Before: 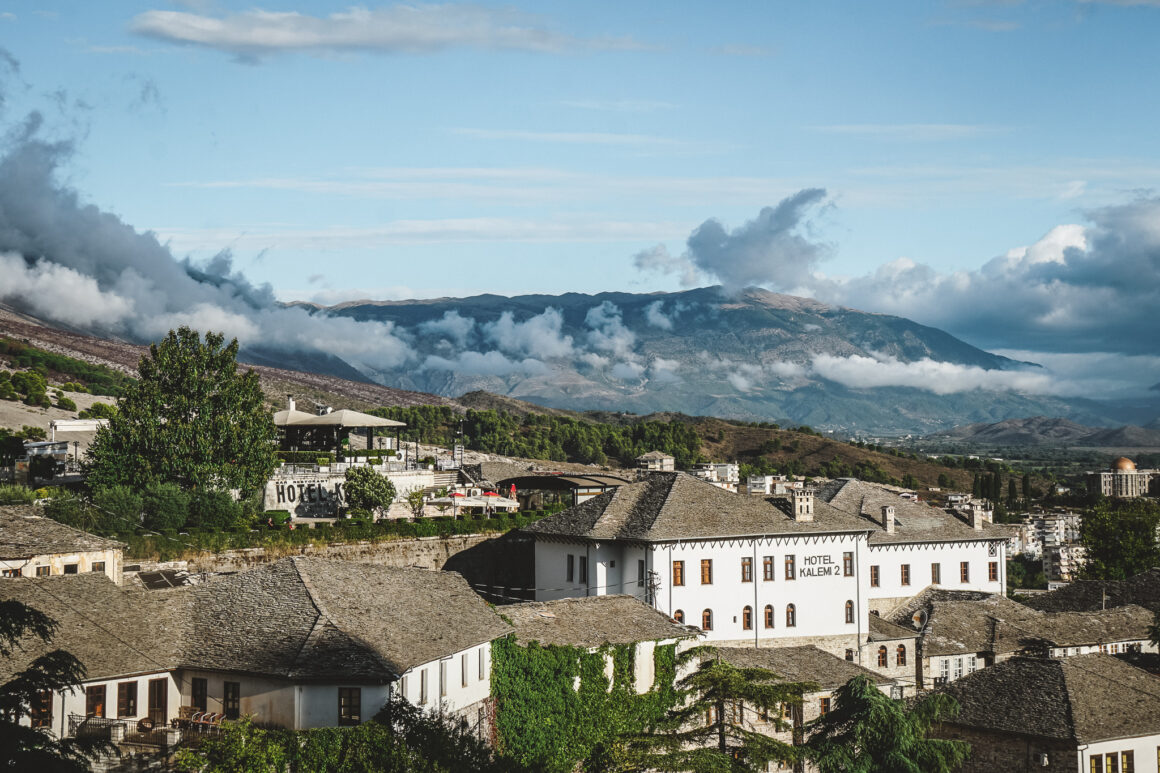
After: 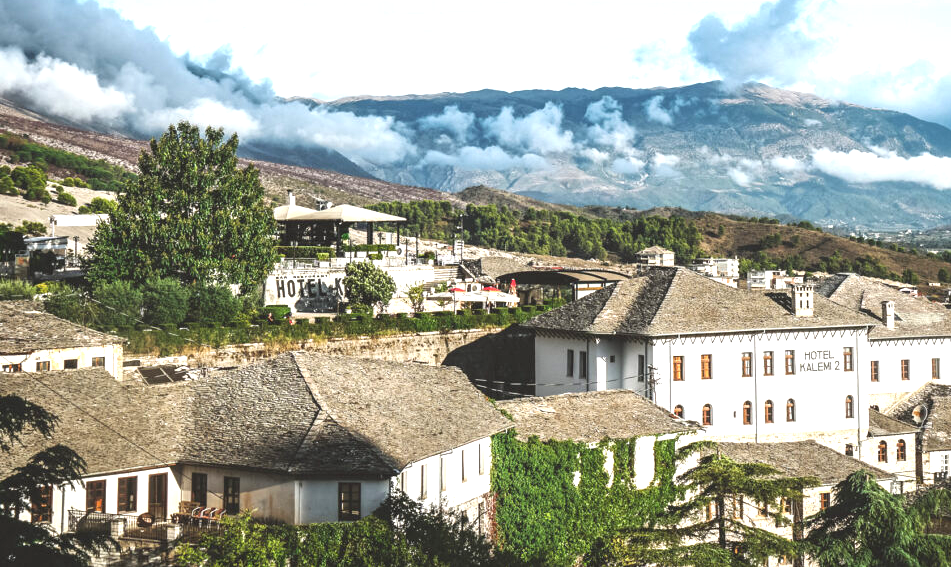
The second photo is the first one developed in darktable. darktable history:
crop: top 26.531%, right 17.959%
exposure: black level correction 0, exposure 1.1 EV, compensate exposure bias true, compensate highlight preservation false
